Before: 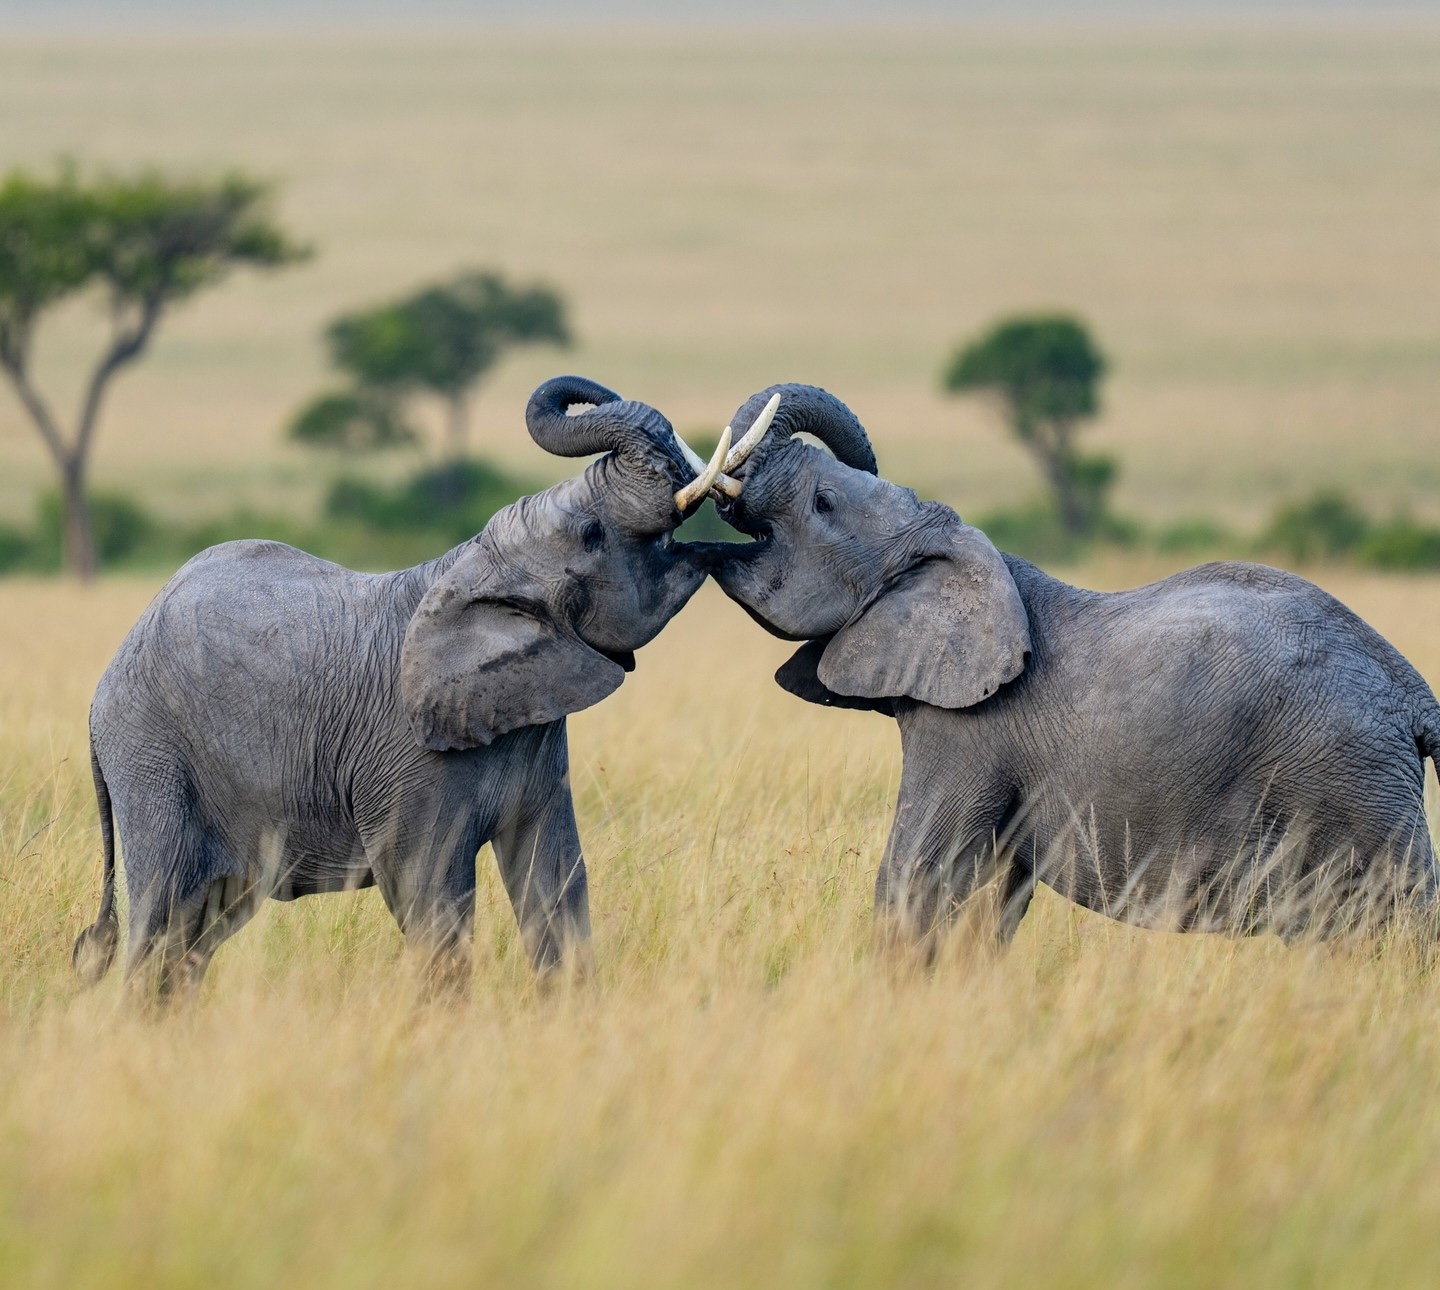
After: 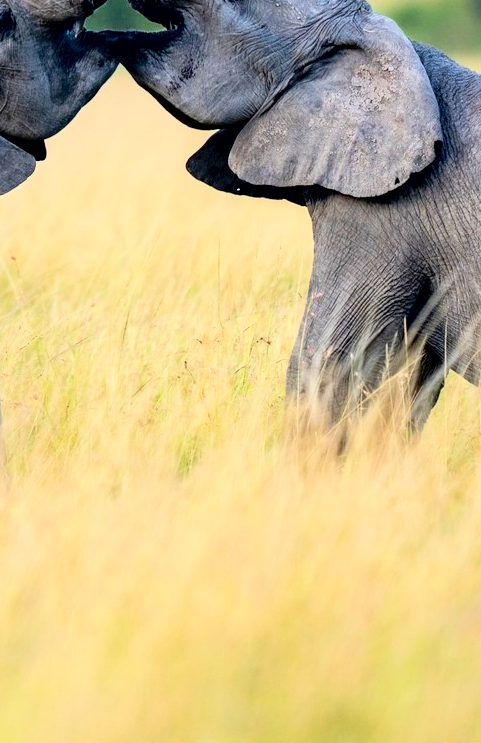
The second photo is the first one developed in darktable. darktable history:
tone equalizer: -8 EV -0.456 EV, -7 EV -0.41 EV, -6 EV -0.299 EV, -5 EV -0.194 EV, -3 EV 0.242 EV, -2 EV 0.321 EV, -1 EV 0.365 EV, +0 EV 0.402 EV
crop: left 40.905%, top 39.66%, right 25.689%, bottom 2.718%
velvia: strength 15.65%
contrast brightness saturation: contrast 0.2, brightness 0.158, saturation 0.222
exposure: black level correction 0.007, compensate exposure bias true, compensate highlight preservation false
